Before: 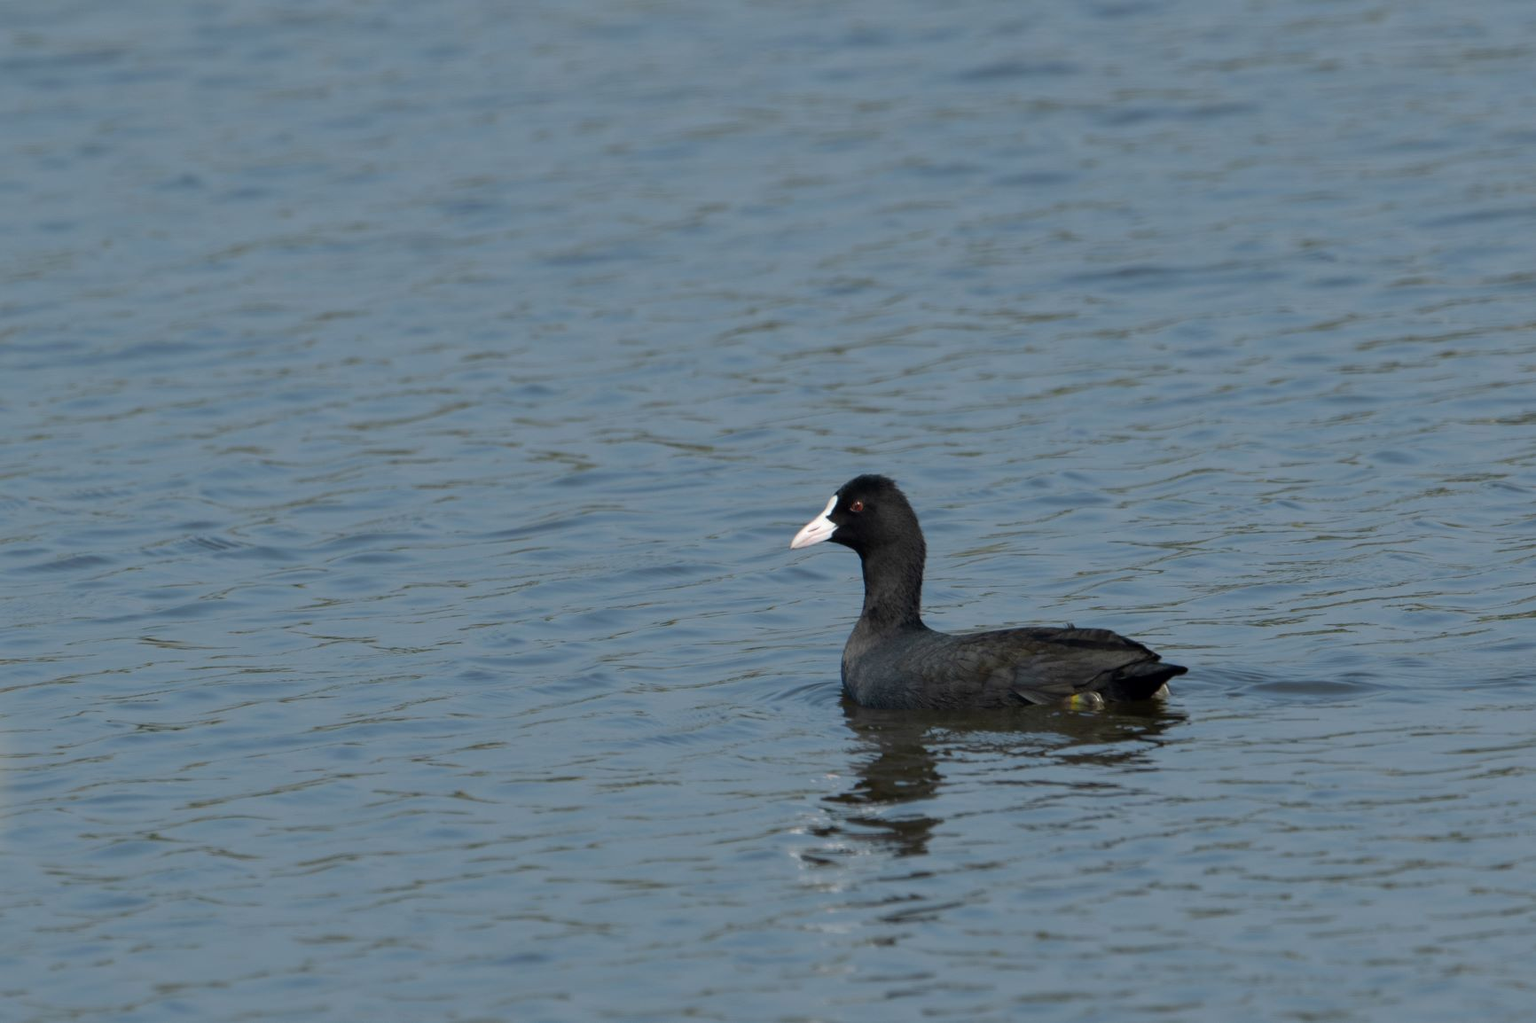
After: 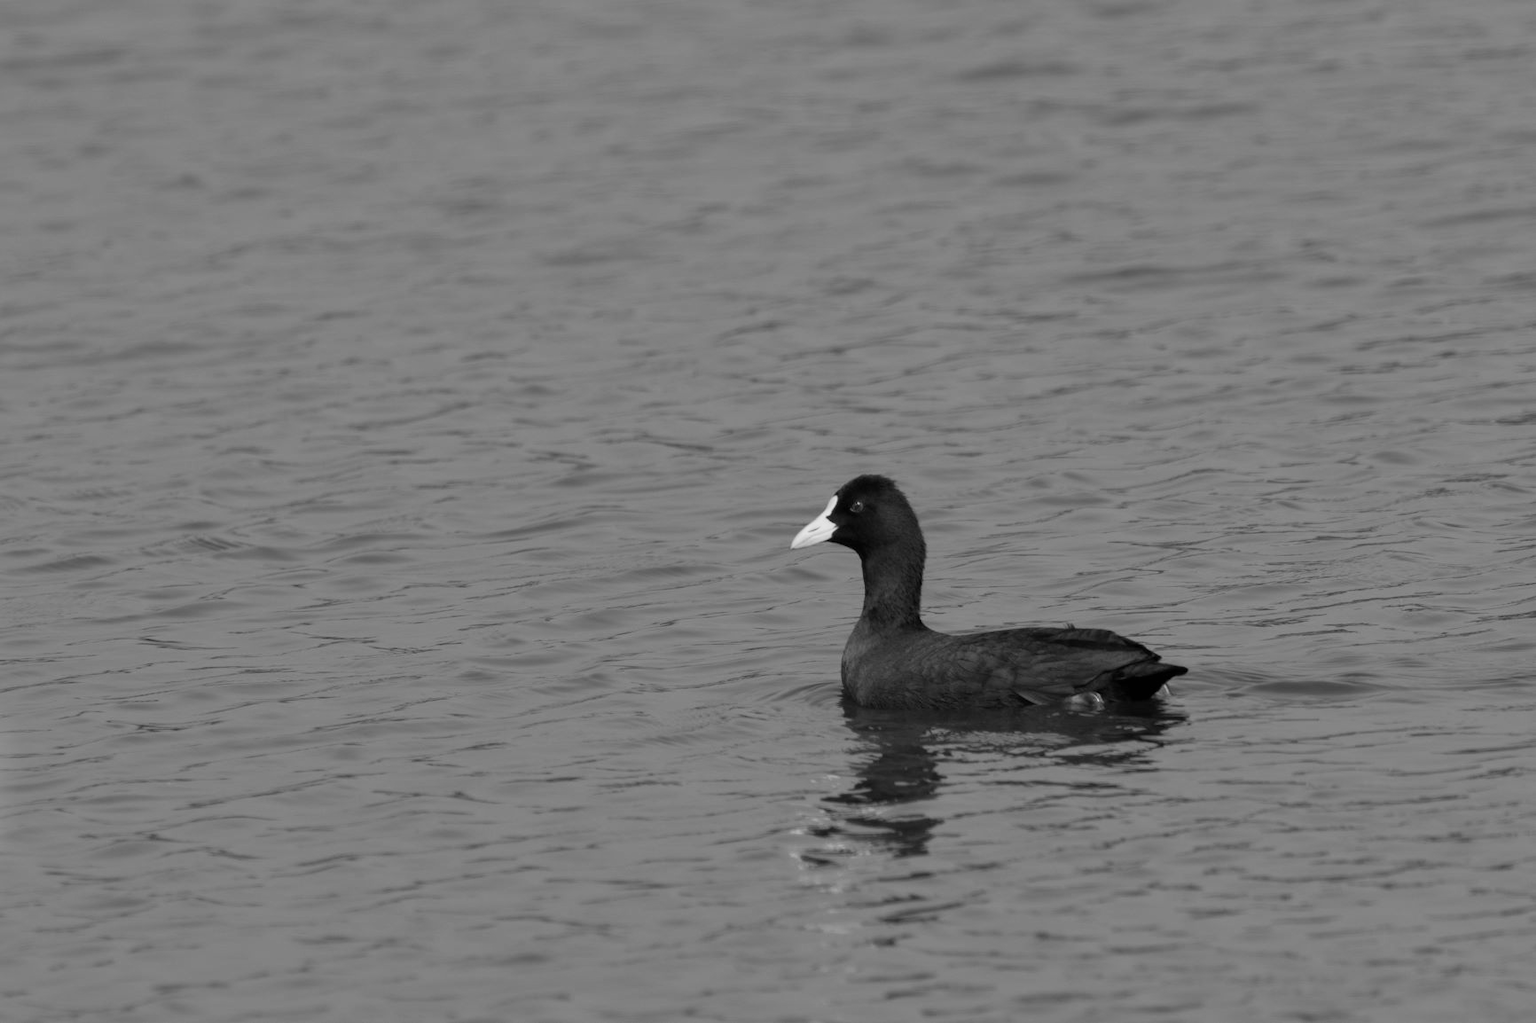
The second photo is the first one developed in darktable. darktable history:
sigmoid: contrast 1.22, skew 0.65
monochrome: on, module defaults
contrast brightness saturation: contrast 0.04, saturation 0.16
